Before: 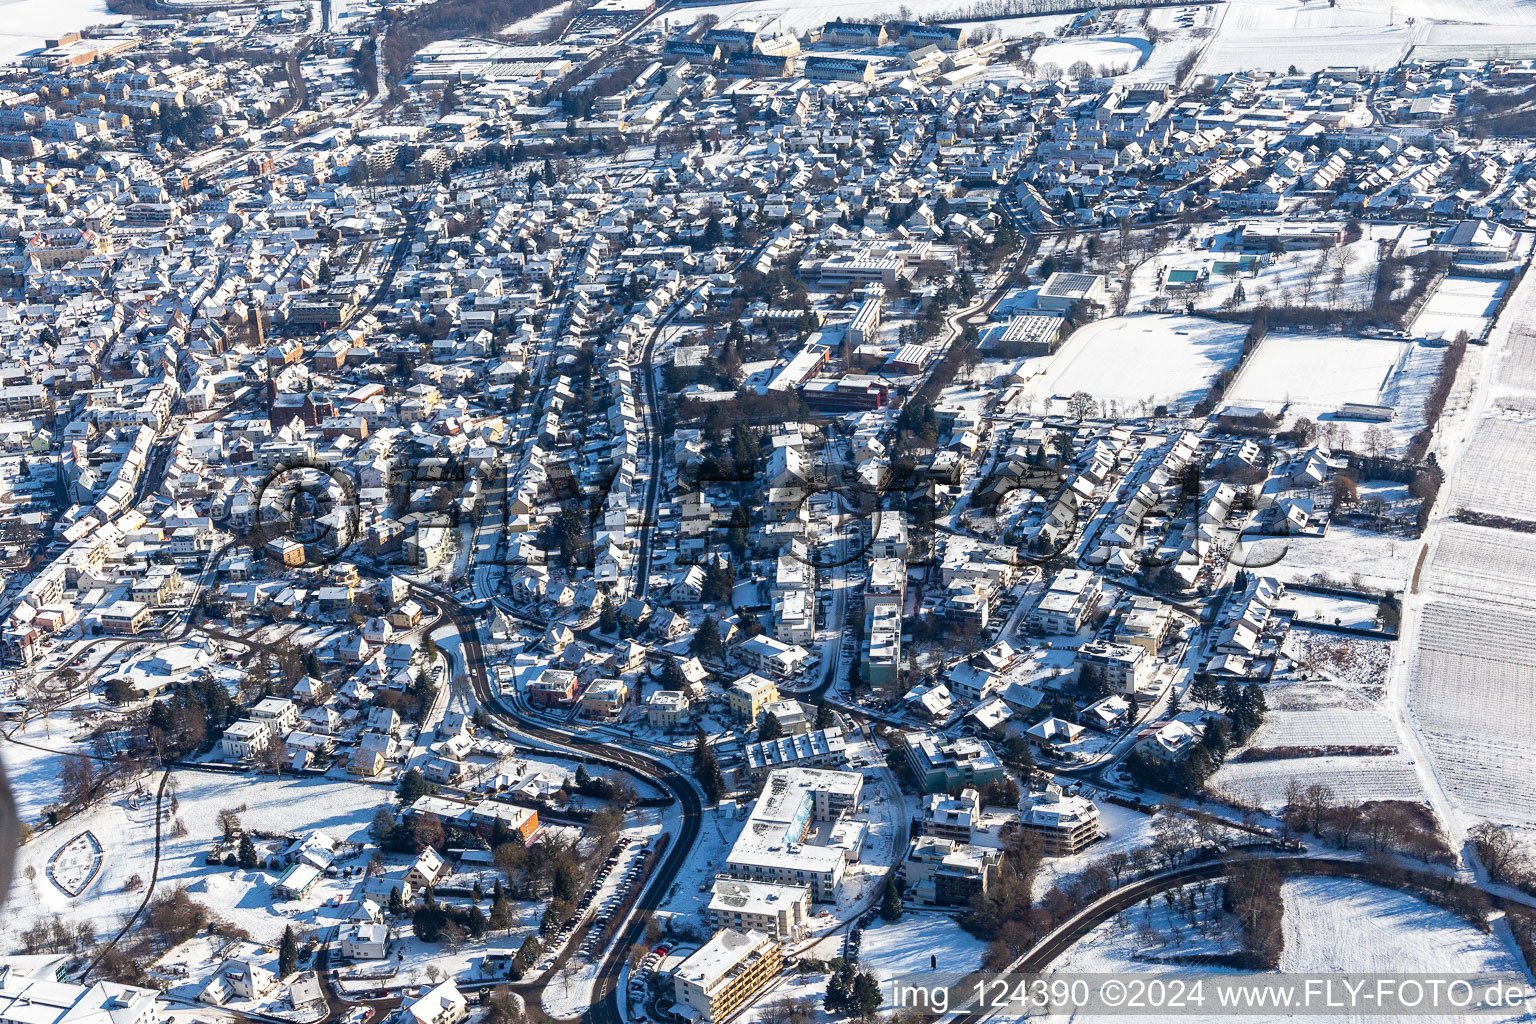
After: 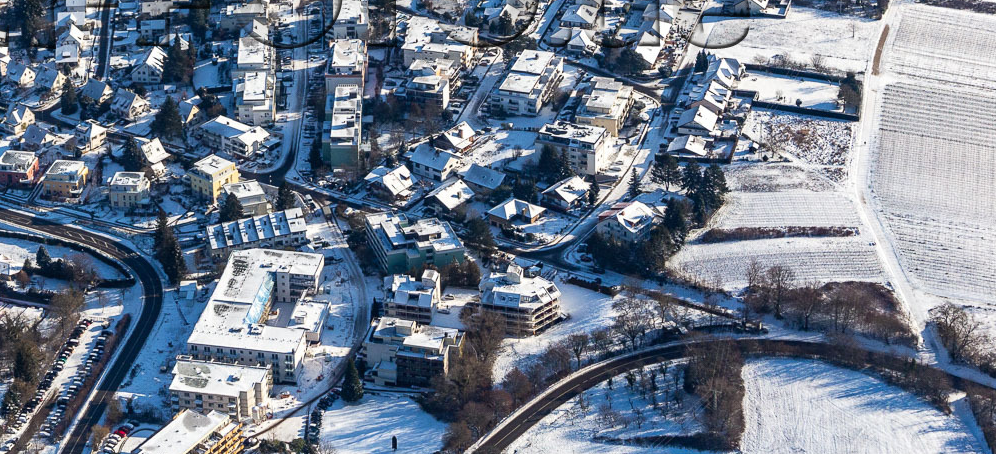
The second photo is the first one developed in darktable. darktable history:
crop and rotate: left 35.102%, top 50.78%, bottom 4.865%
